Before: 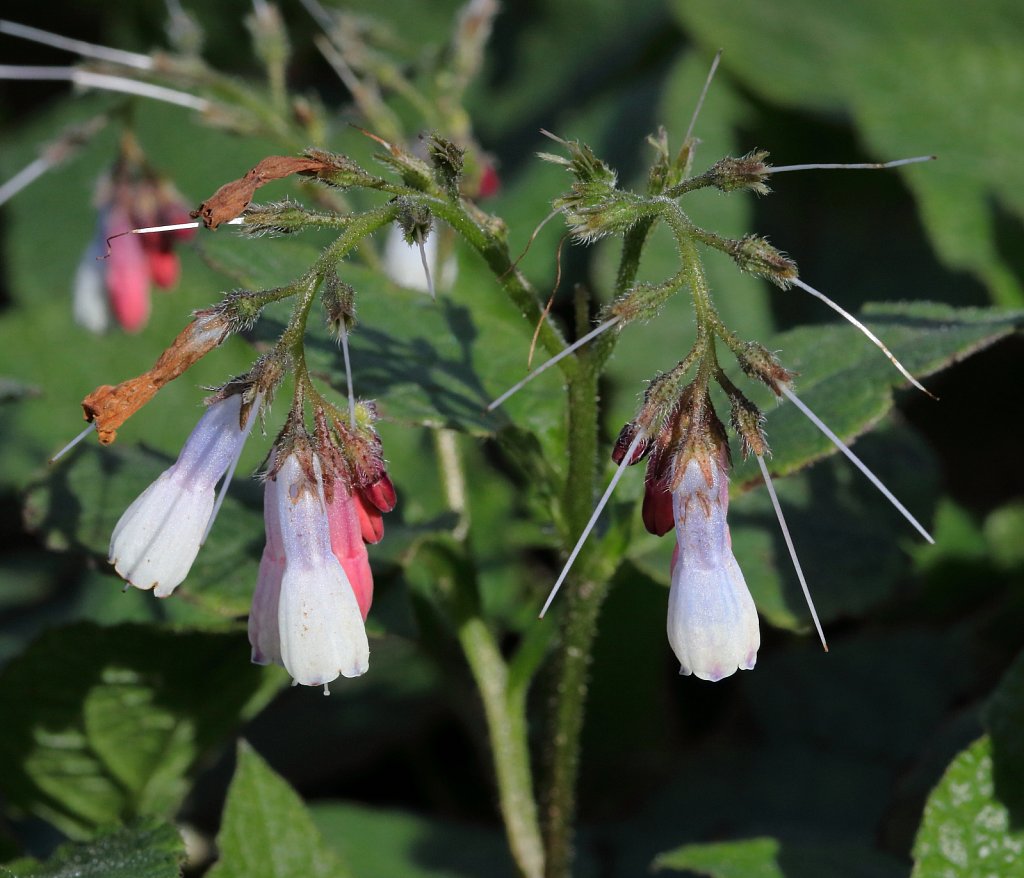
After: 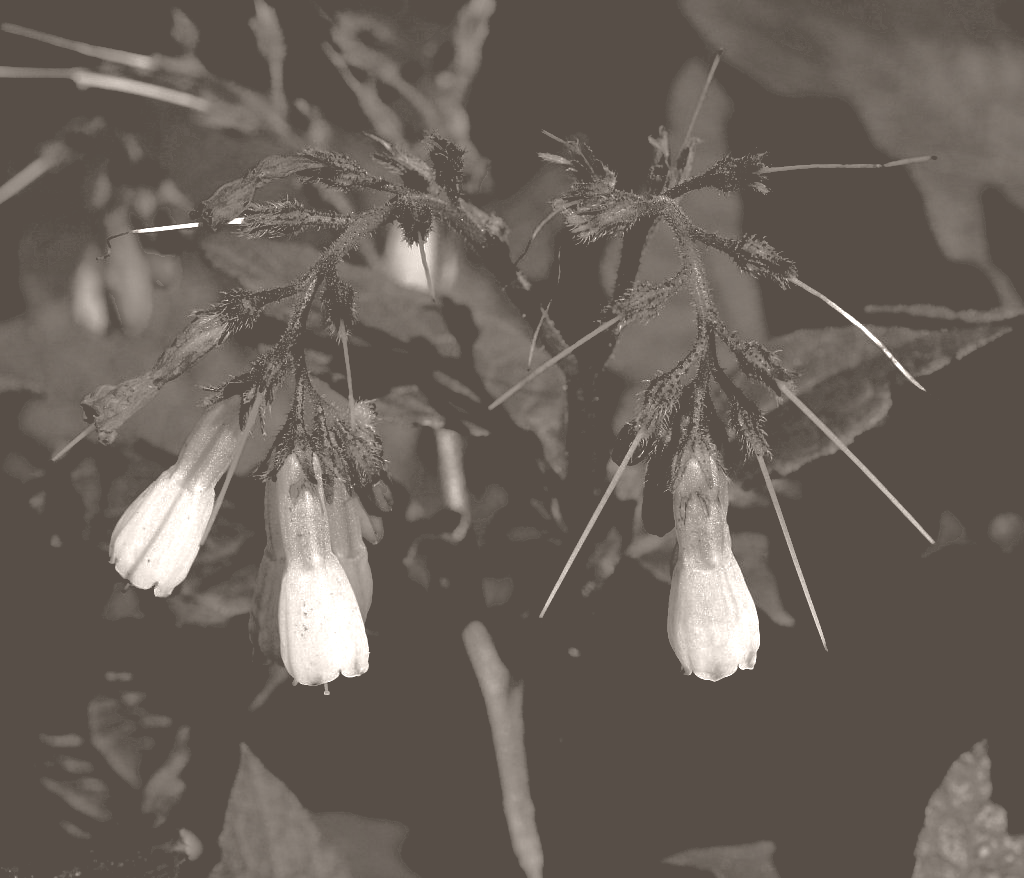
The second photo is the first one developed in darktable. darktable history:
exposure: black level correction 0.1, exposure -0.092 EV, compensate highlight preservation false
base curve: curves: ch0 [(0, 0) (0.564, 0.291) (0.802, 0.731) (1, 1)]
colorize: hue 34.49°, saturation 35.33%, source mix 100%, lightness 55%, version 1
contrast equalizer: octaves 7, y [[0.6 ×6], [0.55 ×6], [0 ×6], [0 ×6], [0 ×6]], mix -0.3
tone curve: curves: ch0 [(0, 0.021) (0.059, 0.053) (0.212, 0.18) (0.337, 0.304) (0.495, 0.505) (0.725, 0.731) (0.89, 0.919) (1, 1)]; ch1 [(0, 0) (0.094, 0.081) (0.311, 0.282) (0.421, 0.417) (0.479, 0.475) (0.54, 0.55) (0.615, 0.65) (0.683, 0.688) (1, 1)]; ch2 [(0, 0) (0.257, 0.217) (0.44, 0.431) (0.498, 0.507) (0.603, 0.598) (1, 1)], color space Lab, independent channels, preserve colors none
